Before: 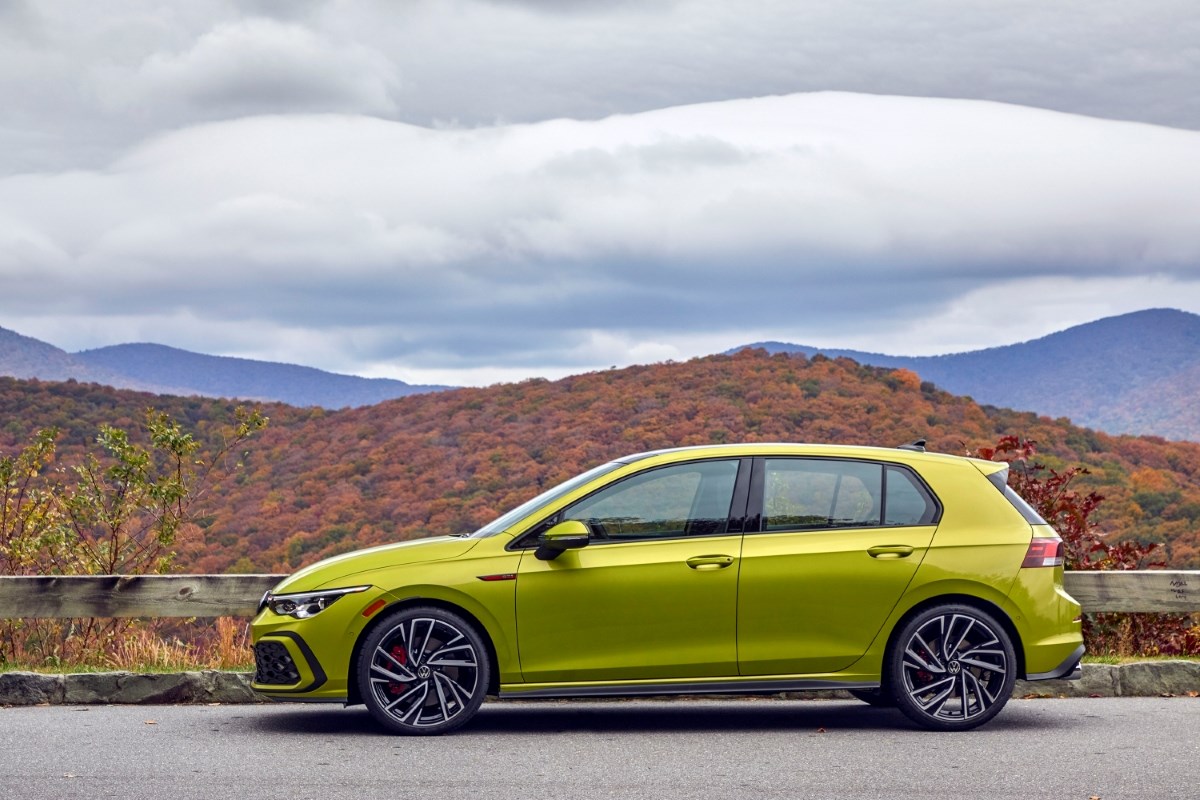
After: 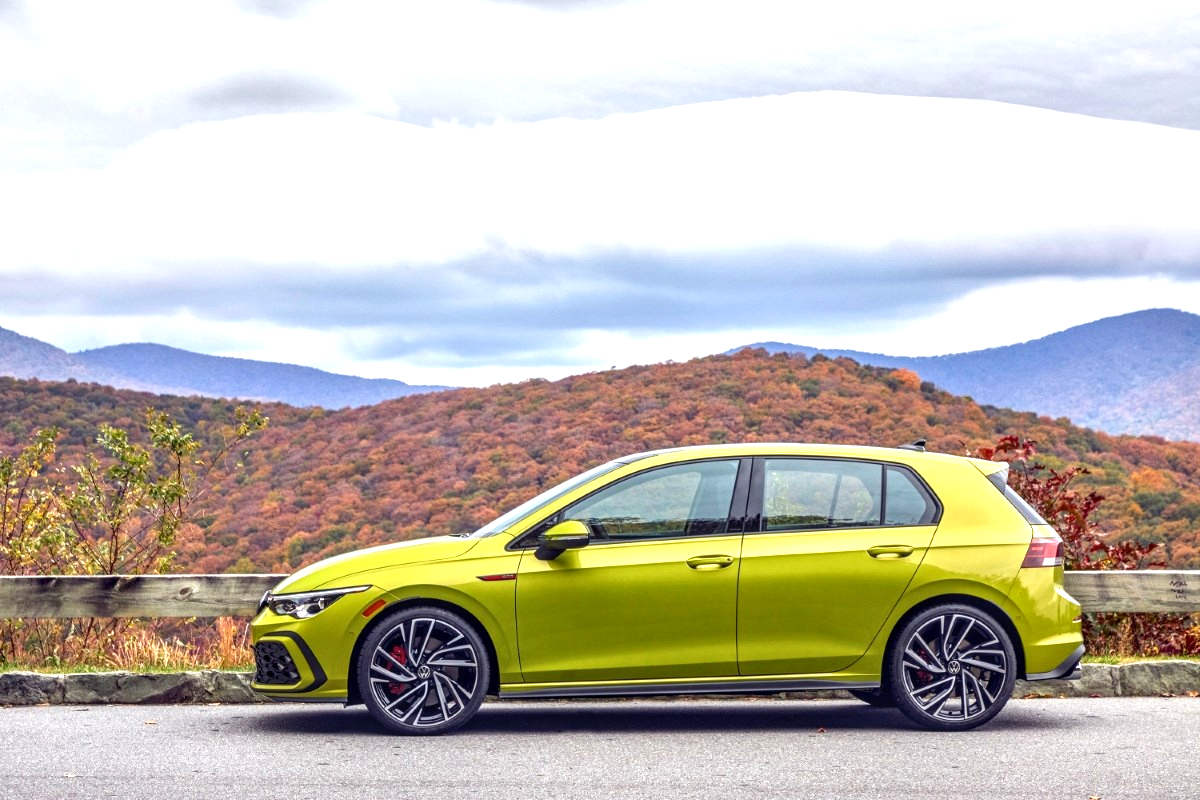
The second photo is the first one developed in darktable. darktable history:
local contrast: on, module defaults
exposure: exposure 0.778 EV, compensate exposure bias true, compensate highlight preservation false
